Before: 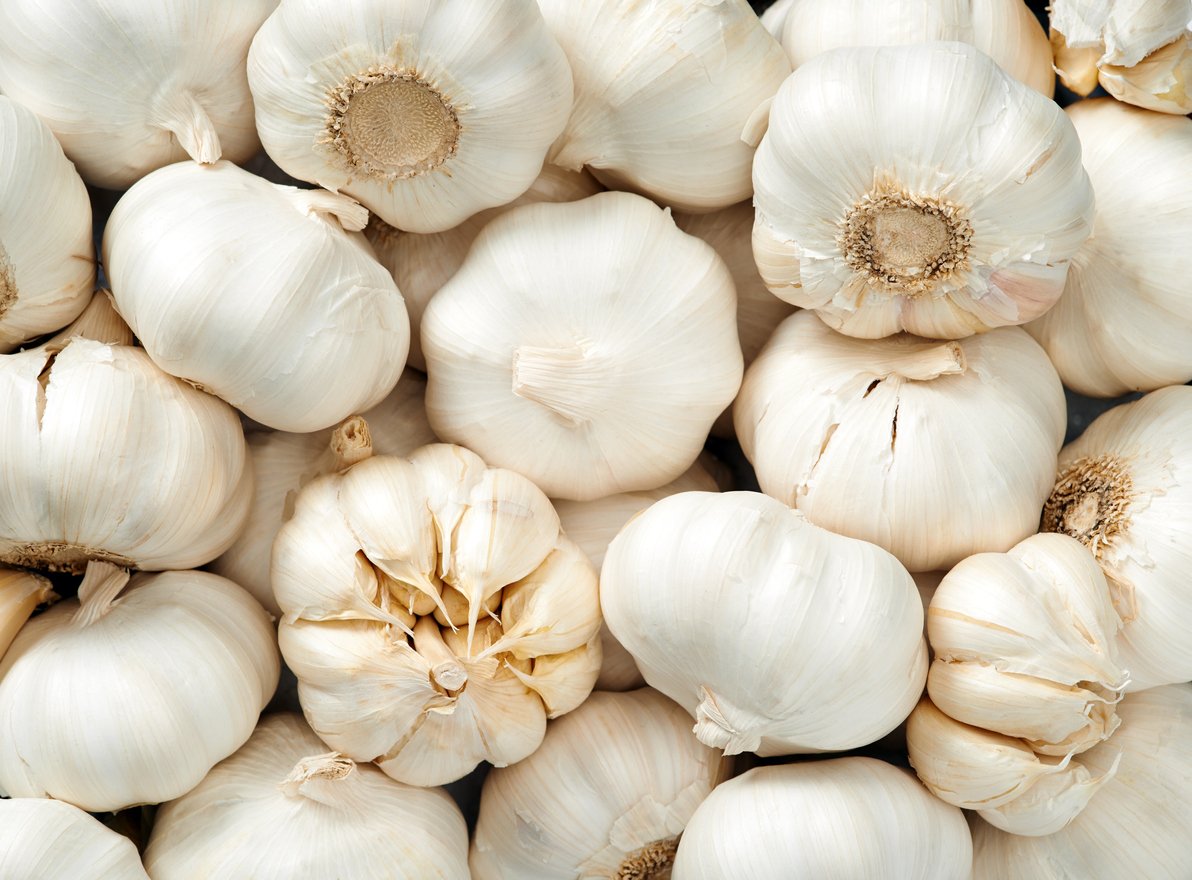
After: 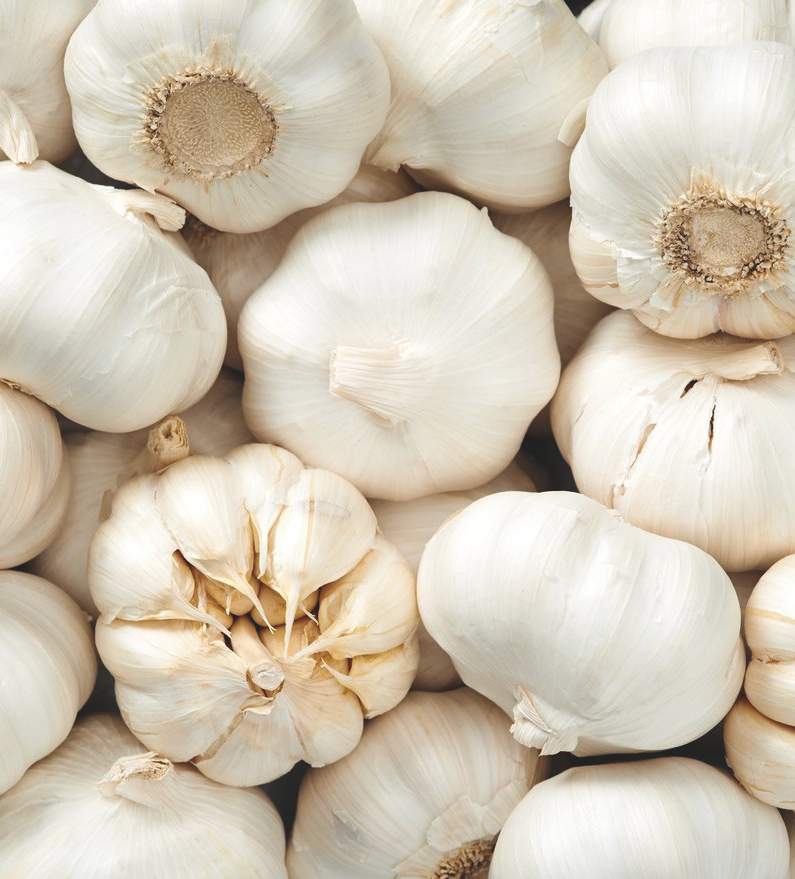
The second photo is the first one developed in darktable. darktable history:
exposure: black level correction -0.016, compensate highlight preservation false
crop and rotate: left 15.355%, right 17.881%
color zones: curves: ch1 [(0, 0.469) (0.01, 0.469) (0.12, 0.446) (0.248, 0.469) (0.5, 0.5) (0.748, 0.5) (0.99, 0.469) (1, 0.469)]
